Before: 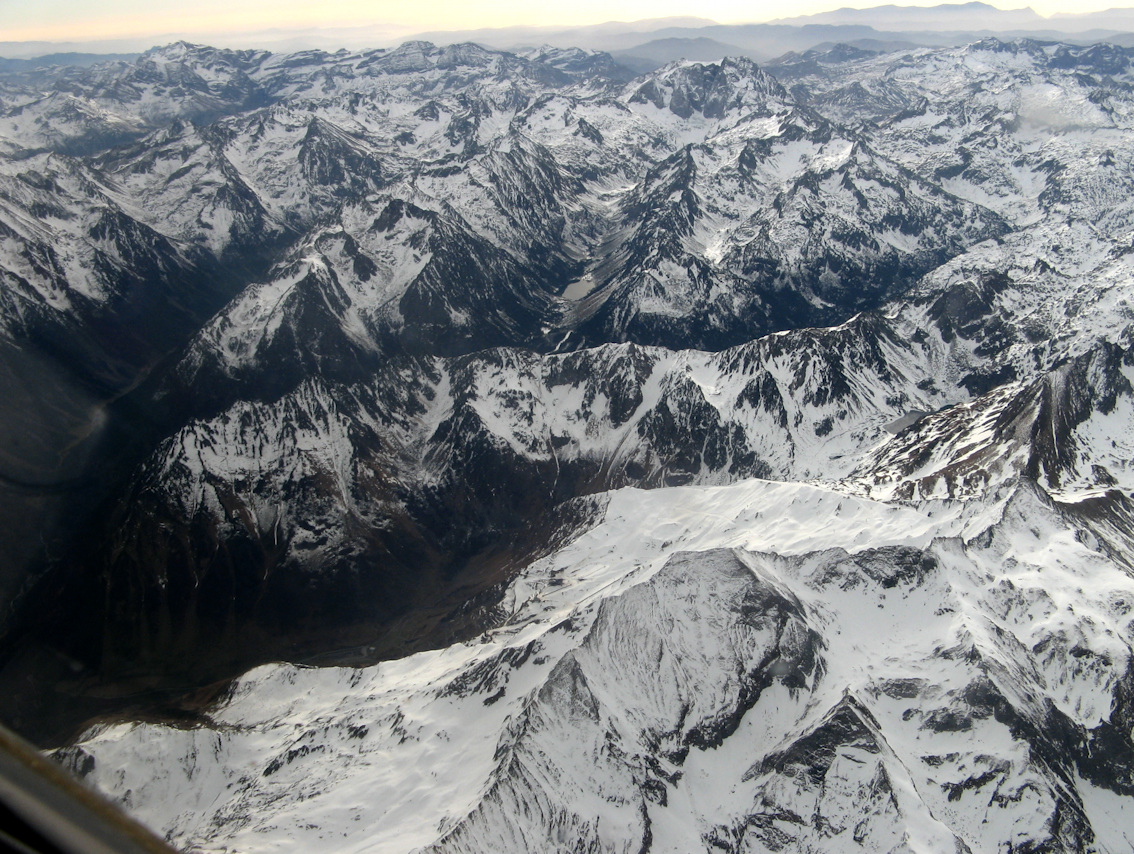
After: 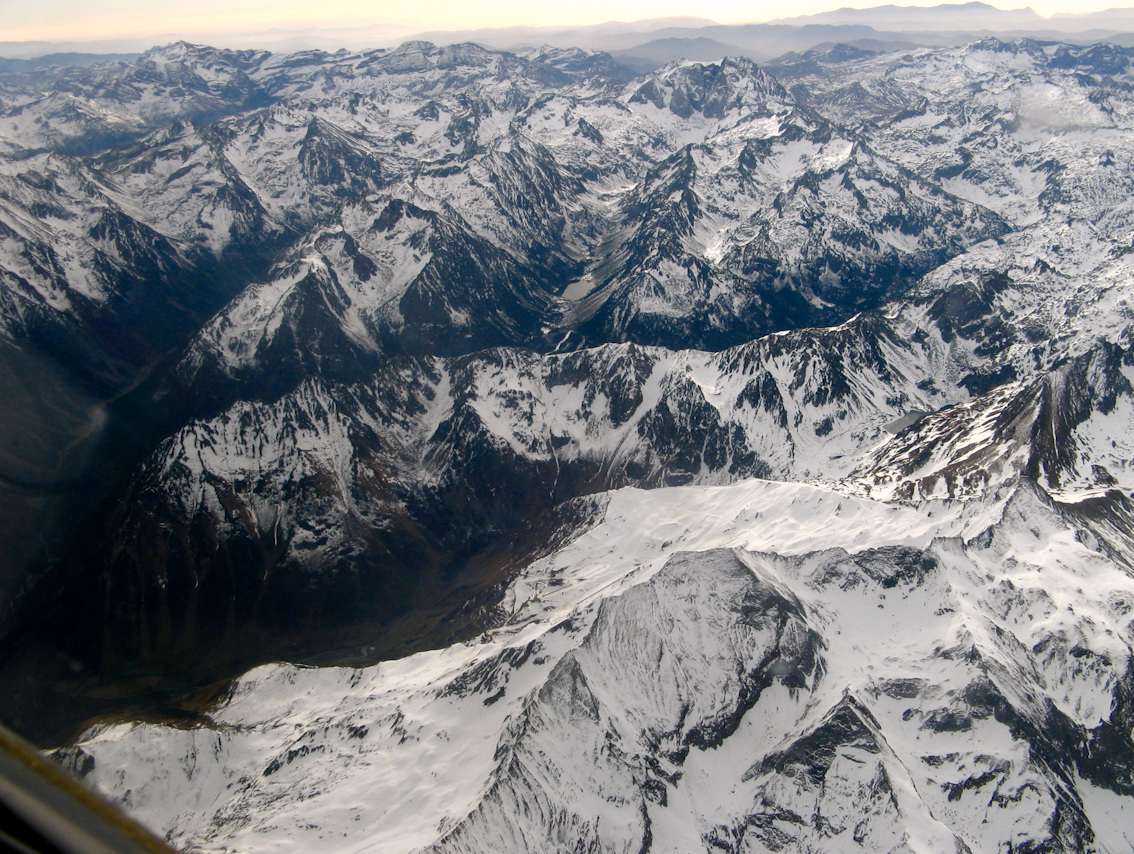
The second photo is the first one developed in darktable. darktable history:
color balance rgb: highlights gain › chroma 0.911%, highlights gain › hue 29.29°, linear chroma grading › global chroma 15.367%, perceptual saturation grading › global saturation 20%, perceptual saturation grading › highlights -49.828%, perceptual saturation grading › shadows 25.618%
